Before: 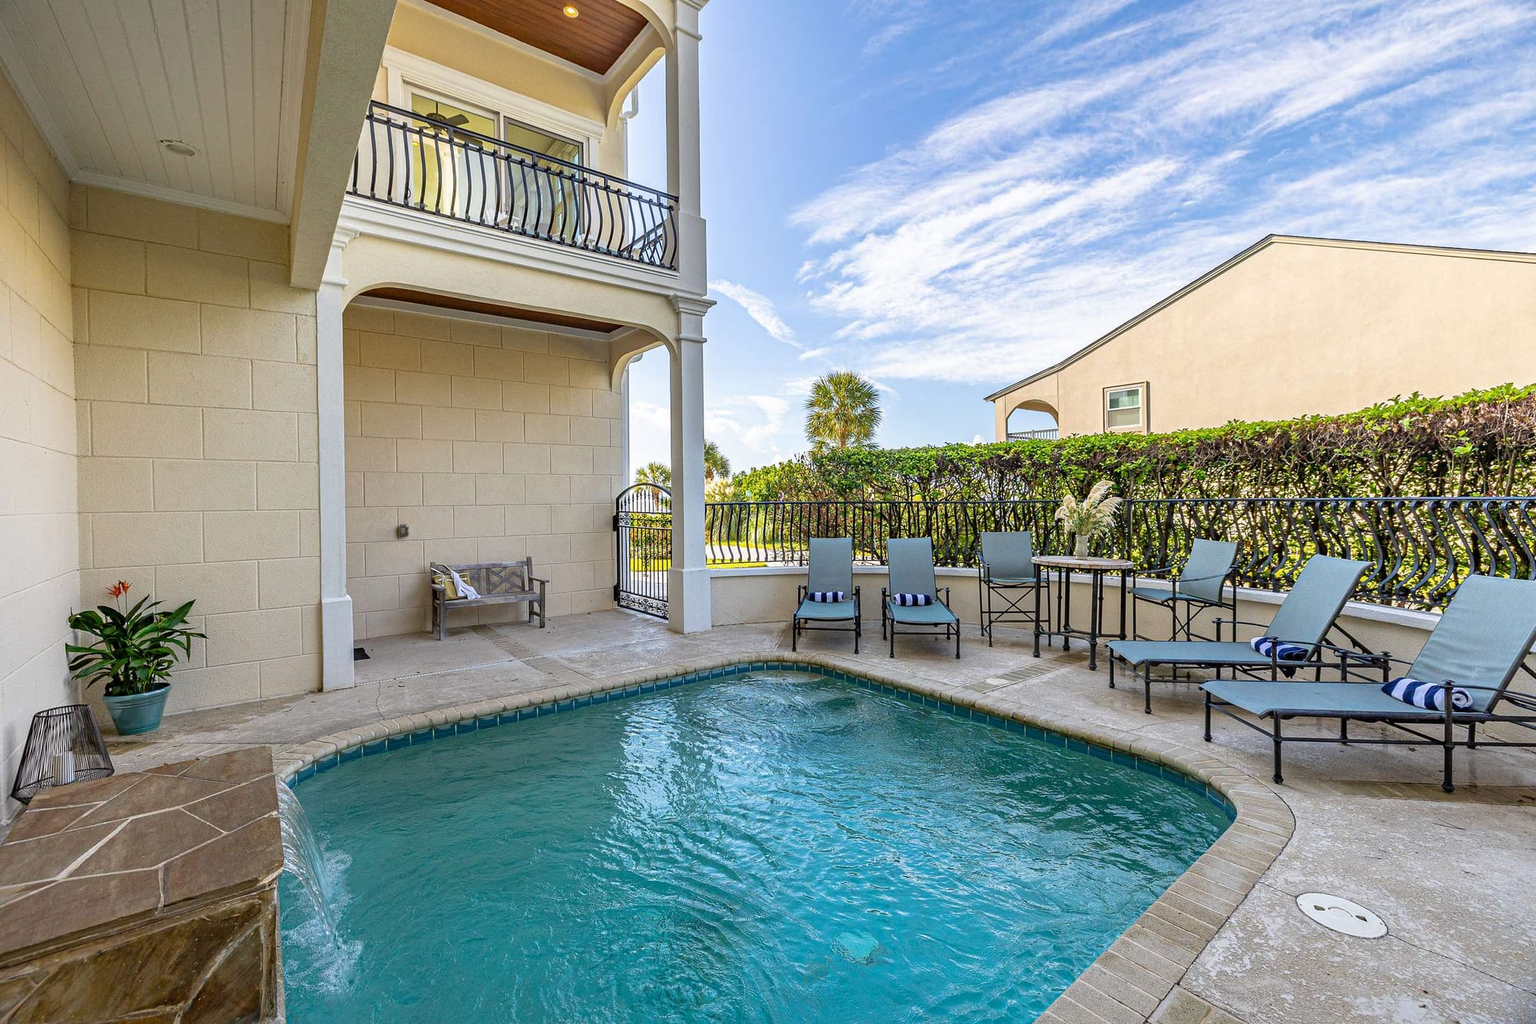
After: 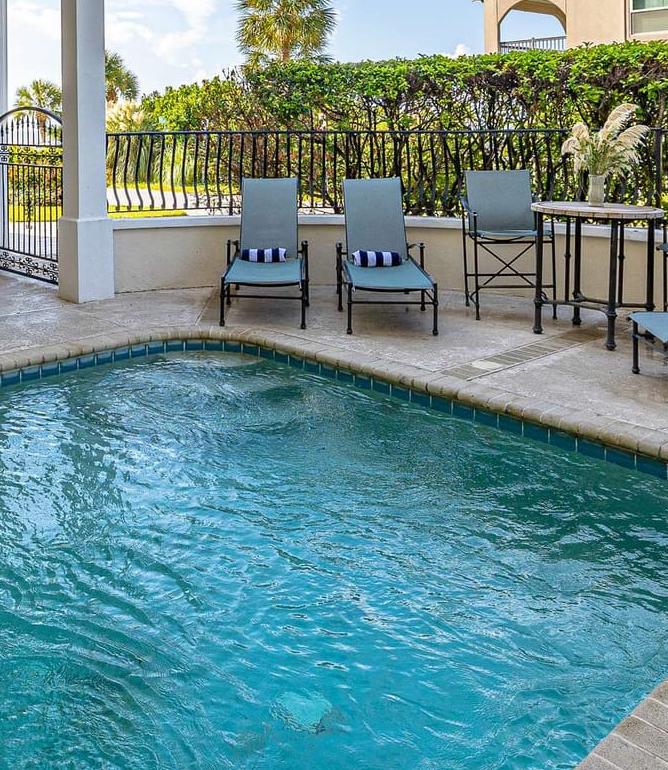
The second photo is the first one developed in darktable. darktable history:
crop: left 40.614%, top 39.214%, right 25.972%, bottom 3.003%
